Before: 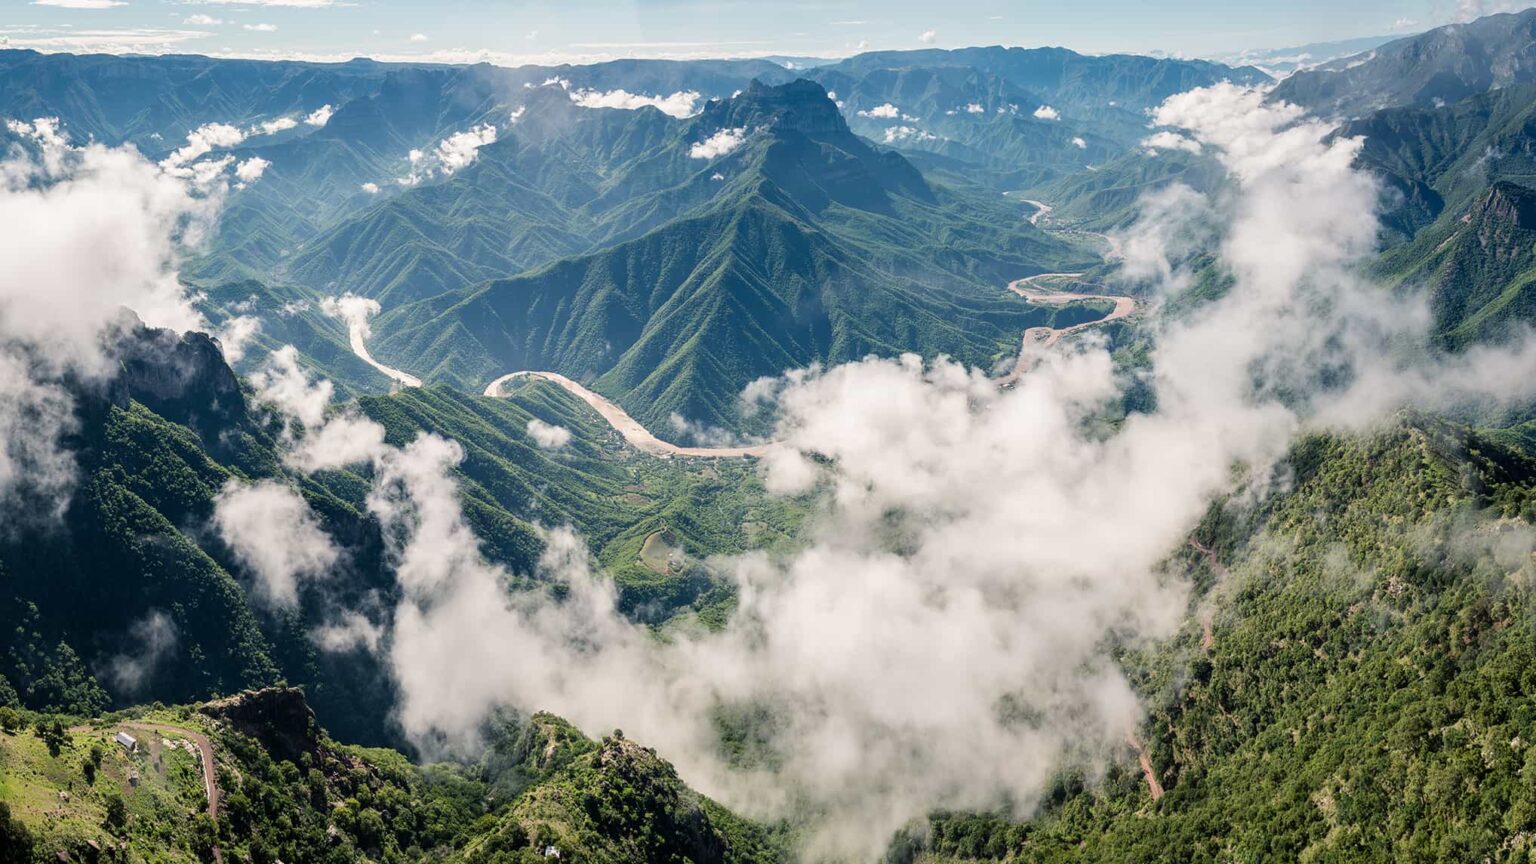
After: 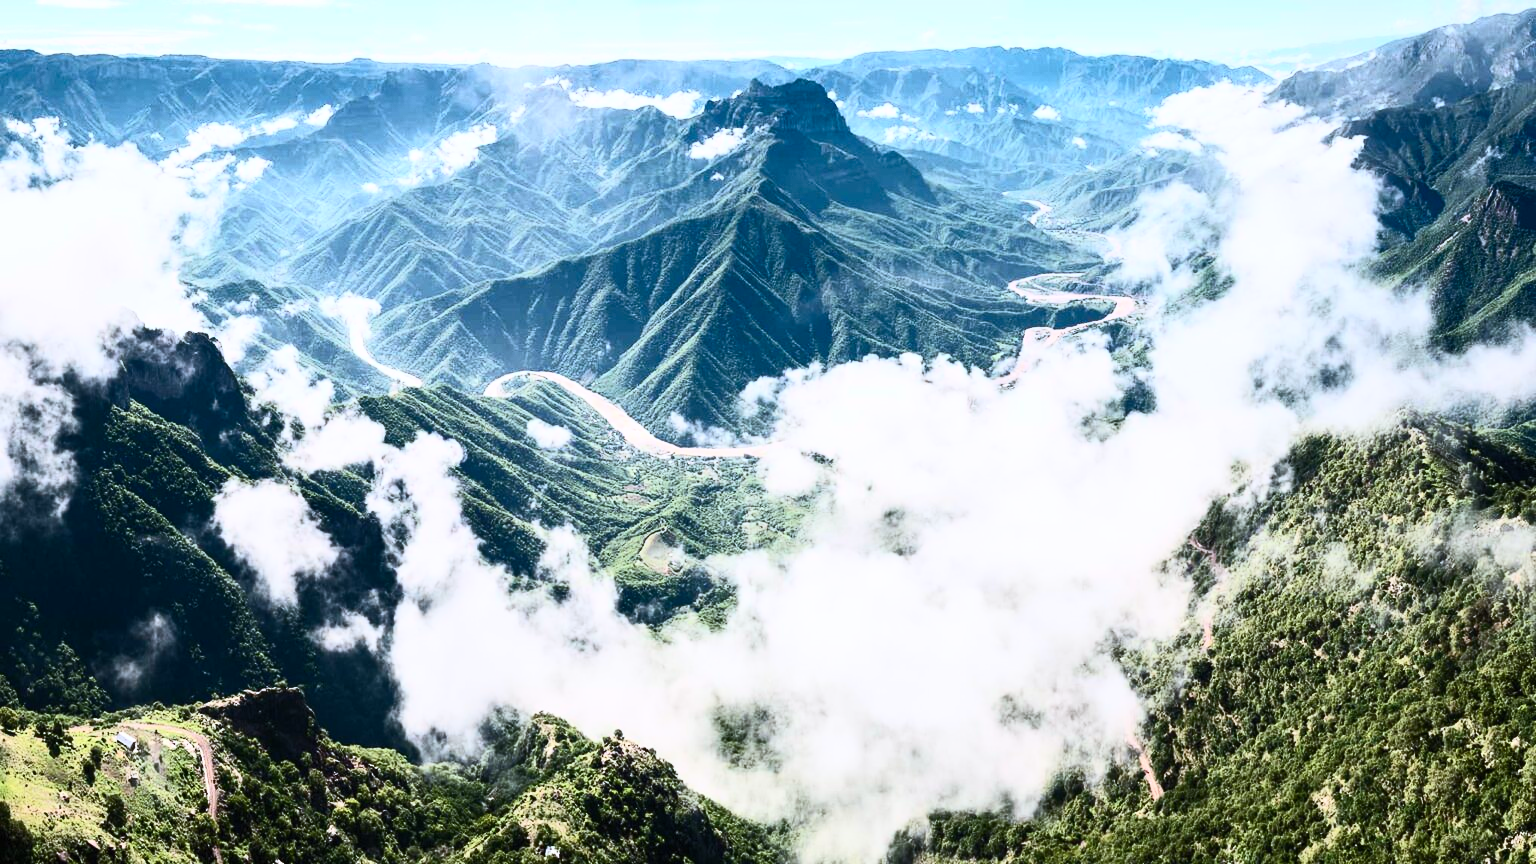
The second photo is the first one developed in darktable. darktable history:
contrast brightness saturation: contrast 0.62, brightness 0.34, saturation 0.14
color correction: highlights a* -0.772, highlights b* -8.92
color balance: contrast fulcrum 17.78%
